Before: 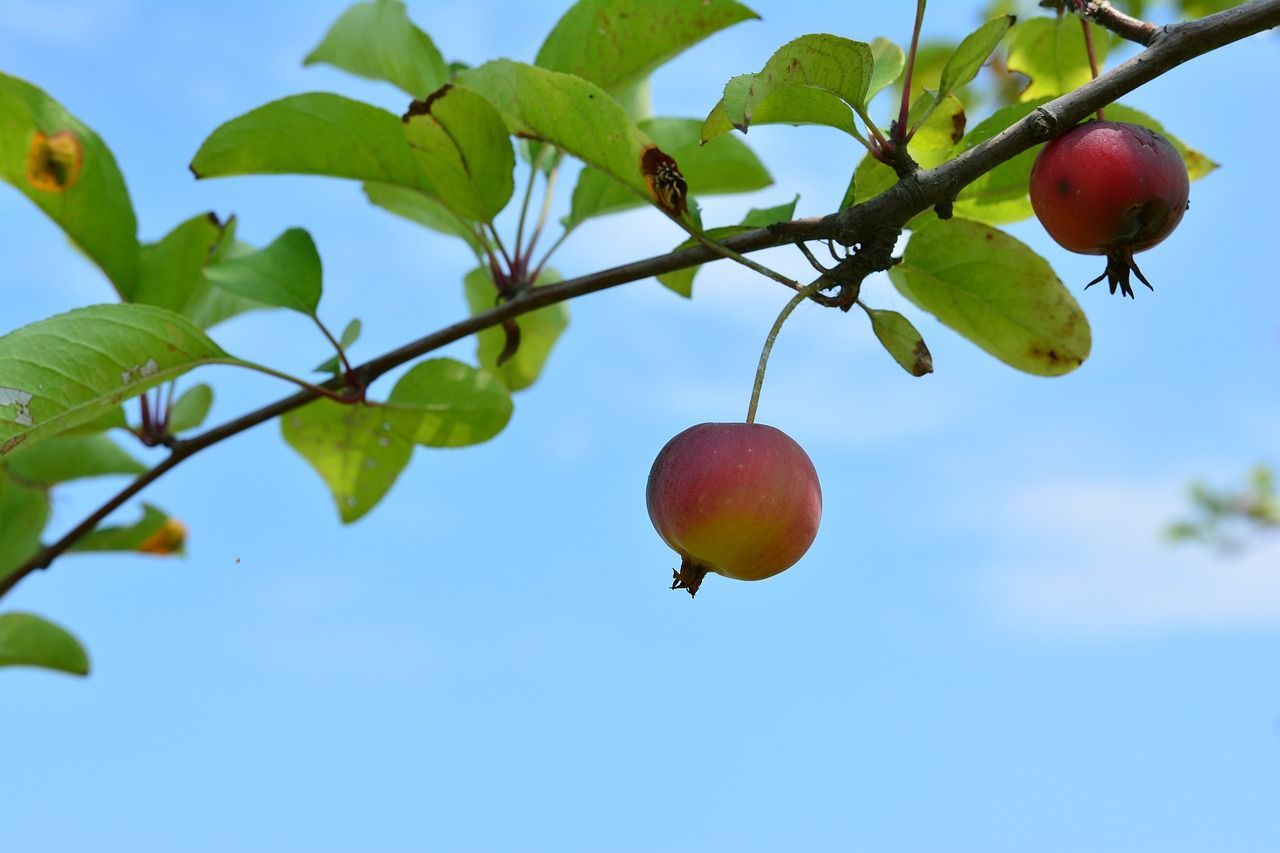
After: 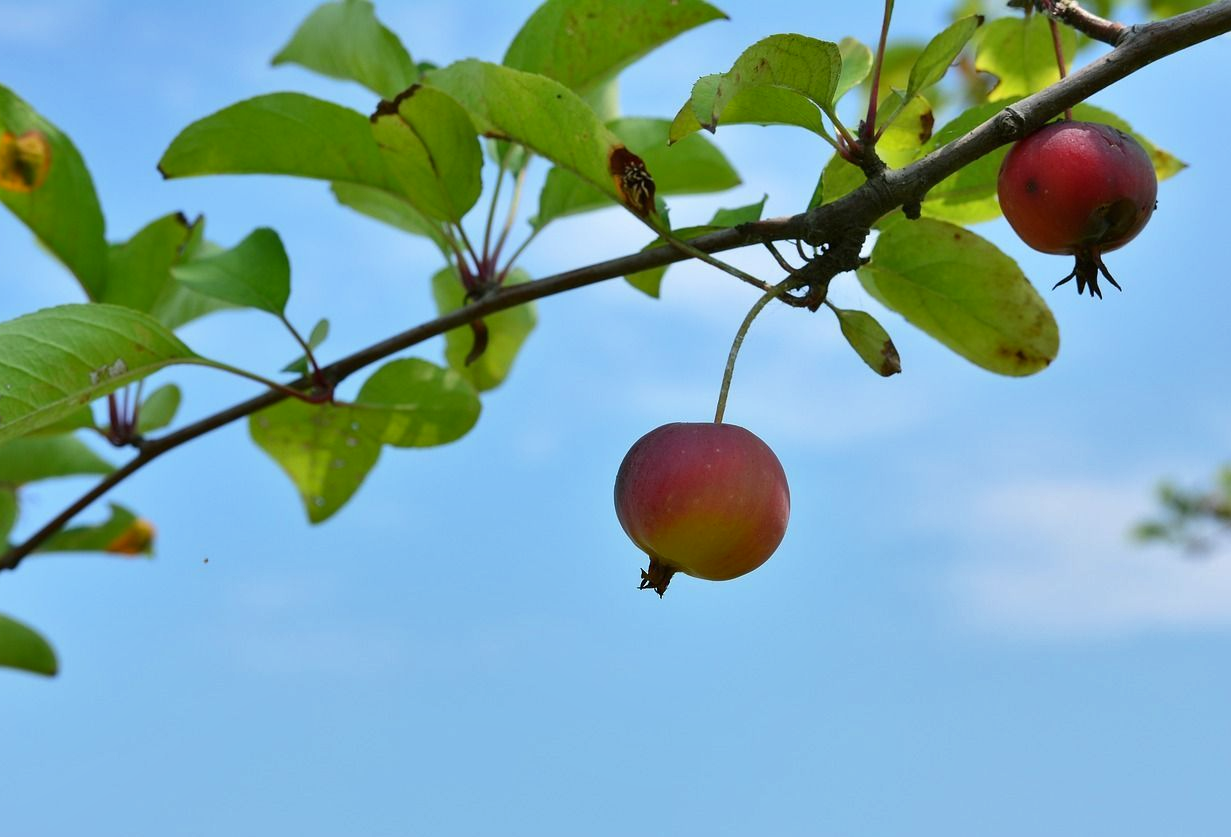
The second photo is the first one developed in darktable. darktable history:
crop and rotate: left 2.504%, right 1.303%, bottom 1.834%
shadows and highlights: highlights color adjustment 0.591%, soften with gaussian
